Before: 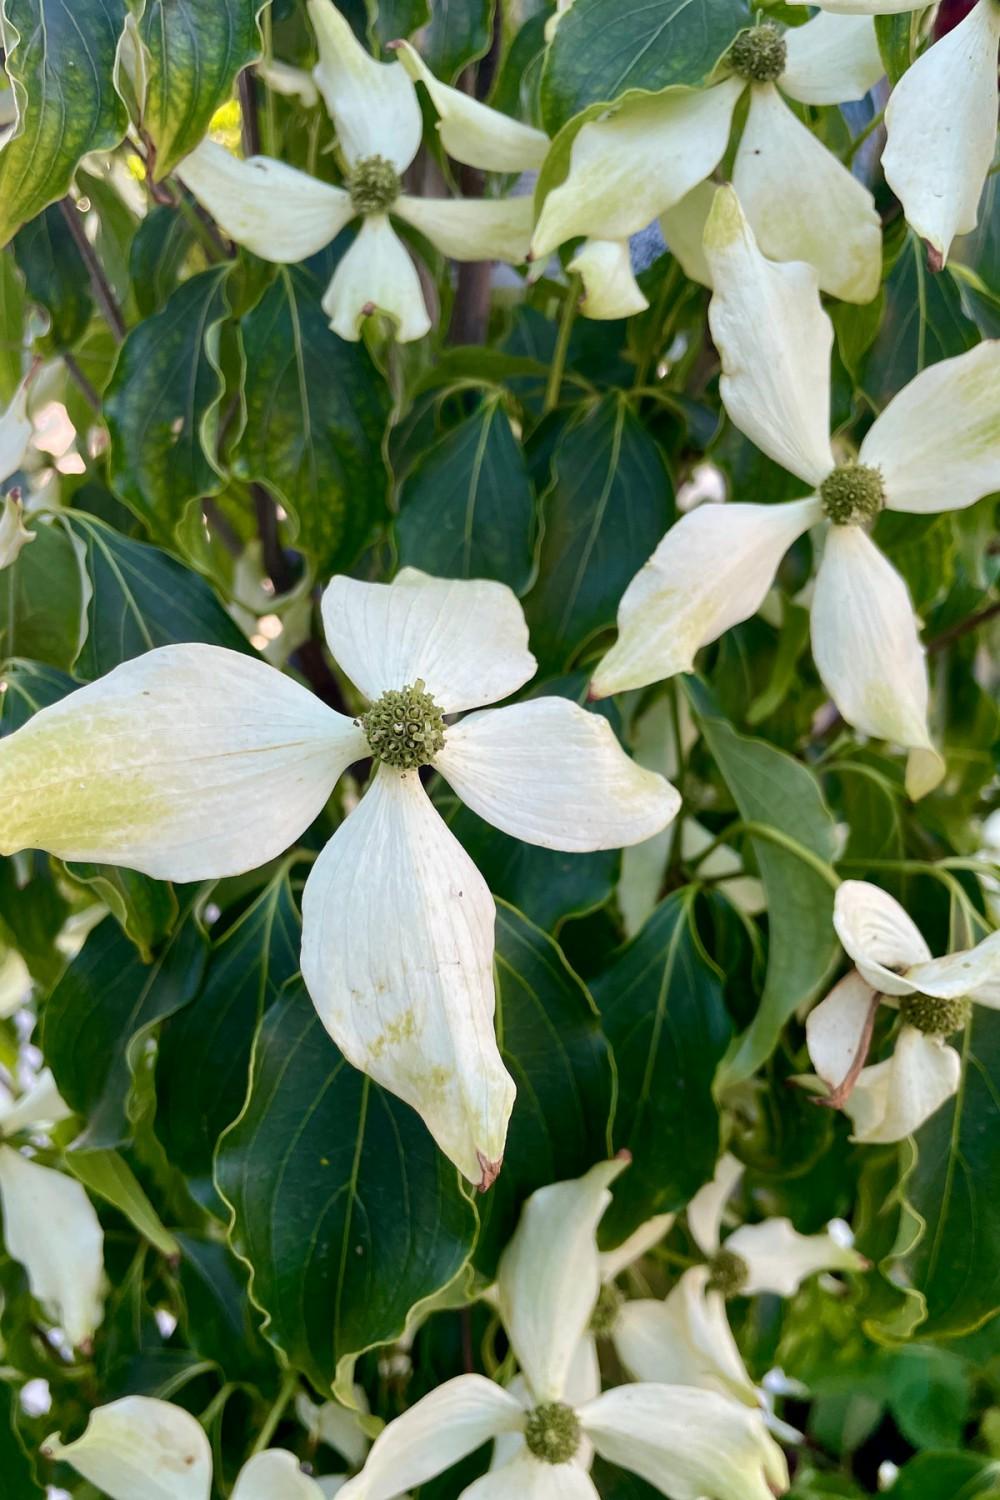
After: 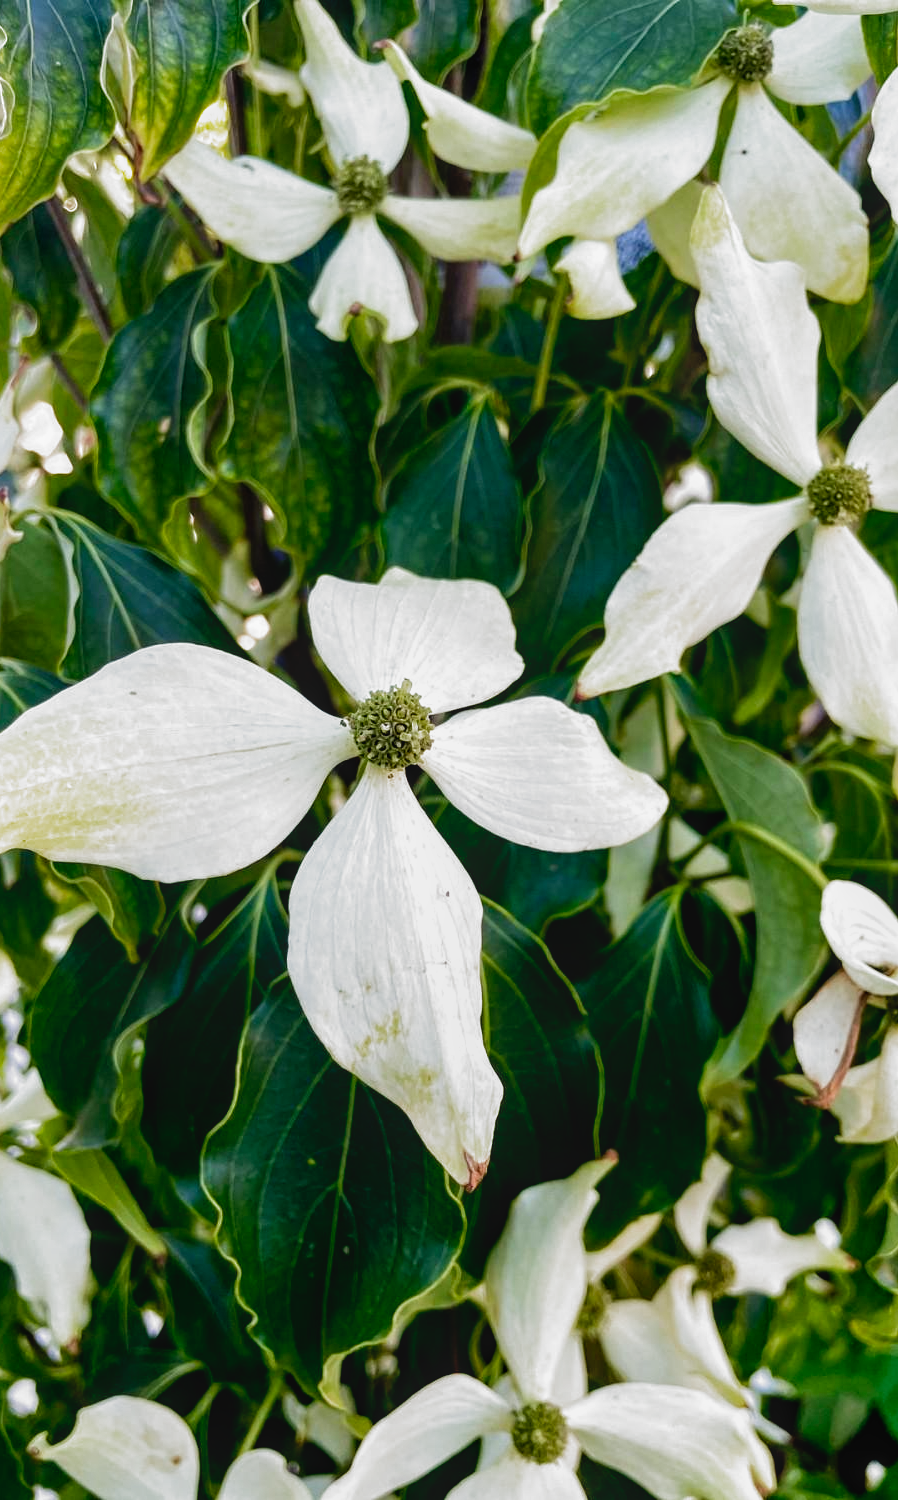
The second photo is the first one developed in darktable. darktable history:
filmic rgb: black relative exposure -8.21 EV, white relative exposure 2.2 EV, target white luminance 99.877%, hardness 7.05, latitude 74.66%, contrast 1.324, highlights saturation mix -2.71%, shadows ↔ highlights balance 30.45%, add noise in highlights 0.002, preserve chrominance no, color science v3 (2019), use custom middle-gray values true, contrast in highlights soft
crop and rotate: left 1.387%, right 8.803%
local contrast: detail 110%
